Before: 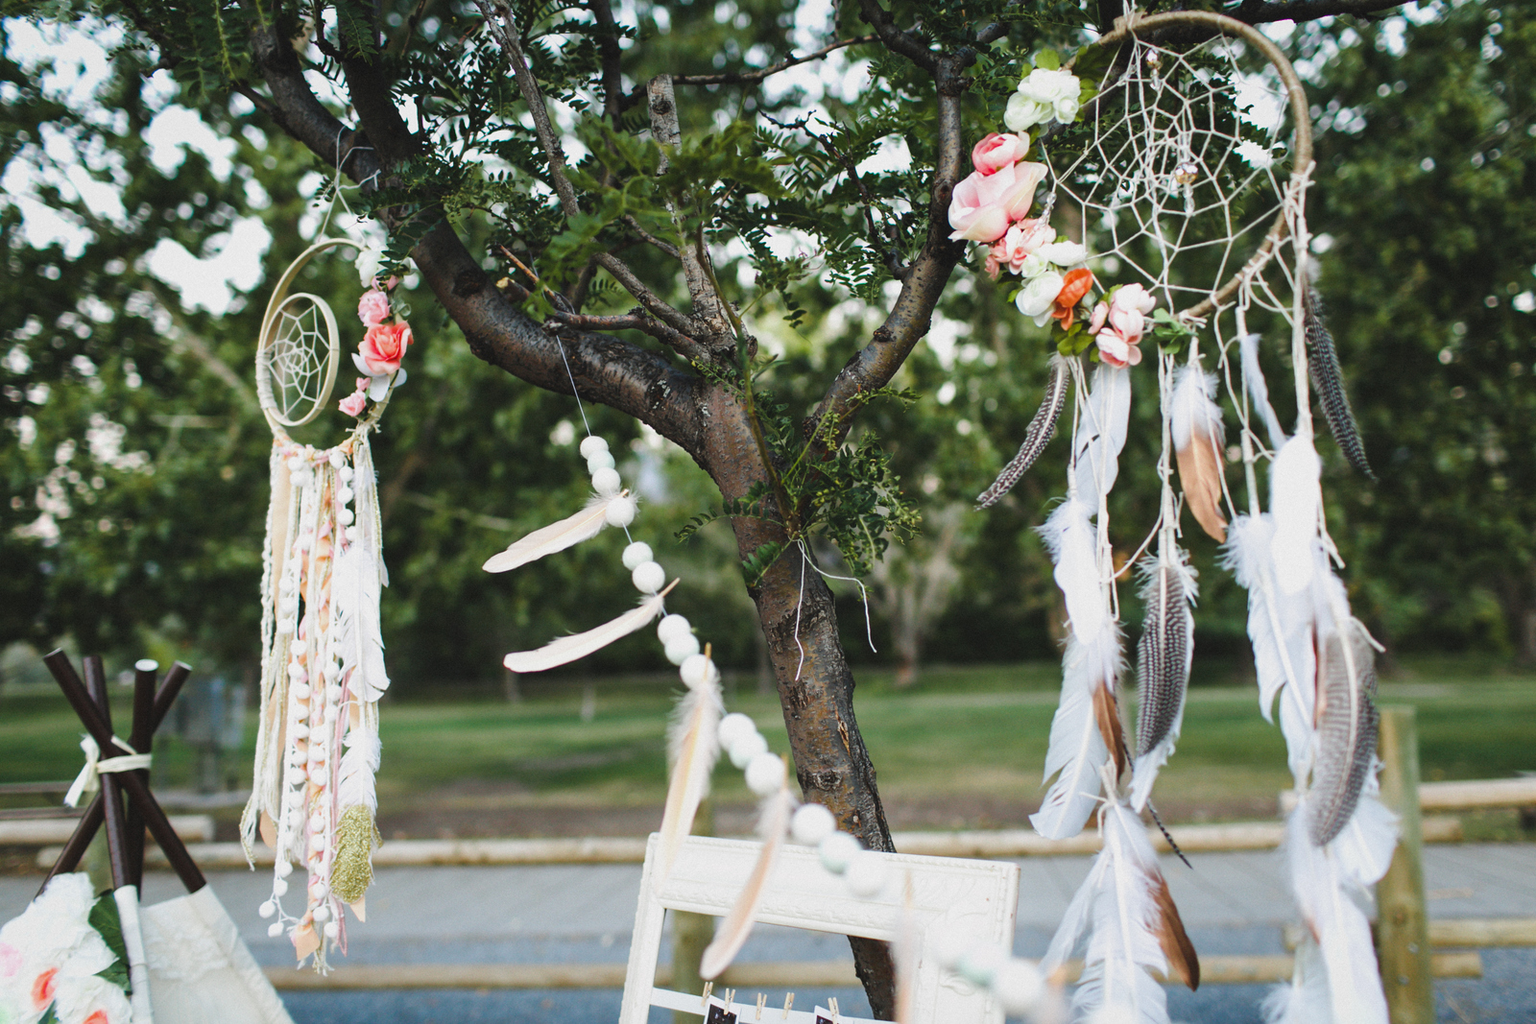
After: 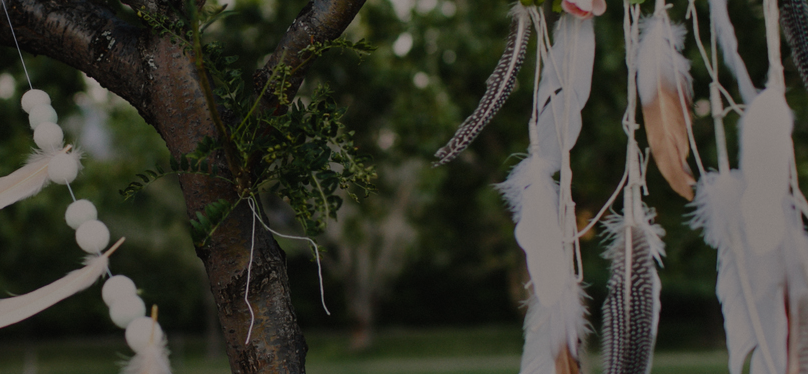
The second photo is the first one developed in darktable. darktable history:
color correction: highlights a* 3.86, highlights b* 5.08
tone equalizer: -8 EV -1.99 EV, -7 EV -1.98 EV, -6 EV -1.98 EV, -5 EV -1.98 EV, -4 EV -1.98 EV, -3 EV -1.98 EV, -2 EV -1.99 EV, -1 EV -1.61 EV, +0 EV -1.98 EV
crop: left 36.477%, top 34.254%, right 12.98%, bottom 30.668%
